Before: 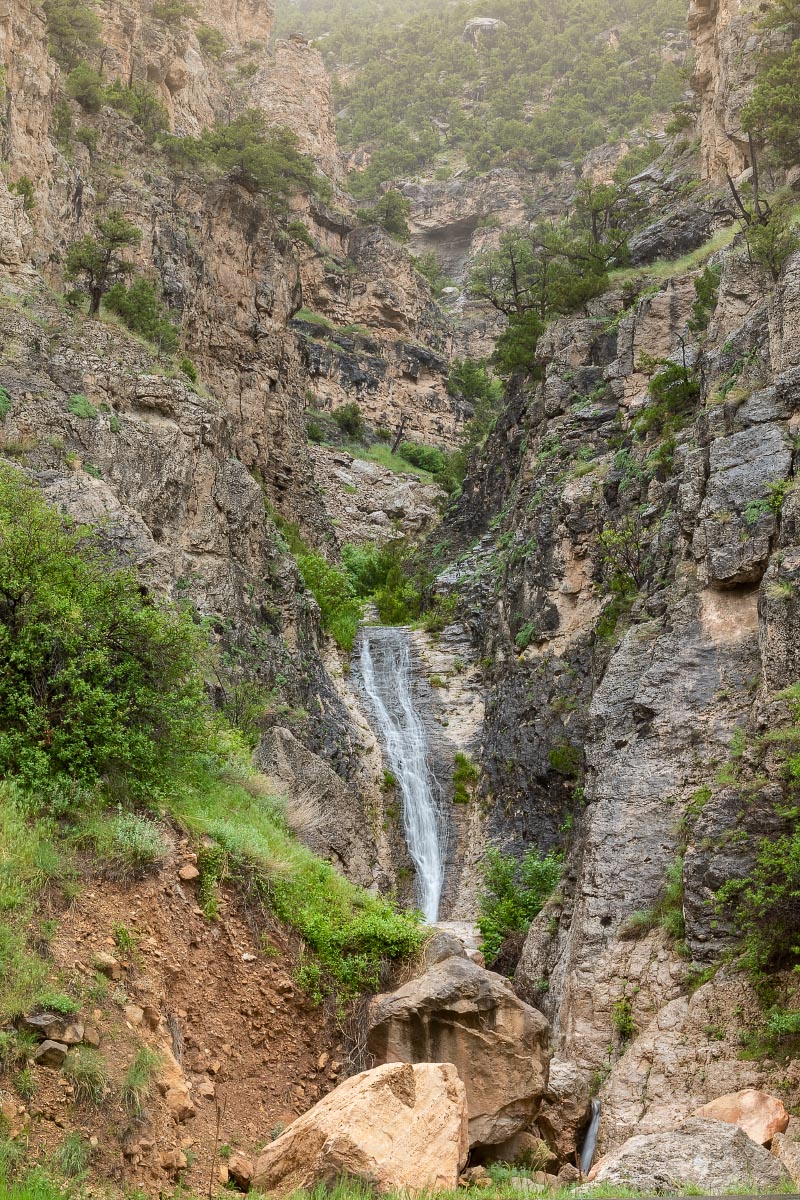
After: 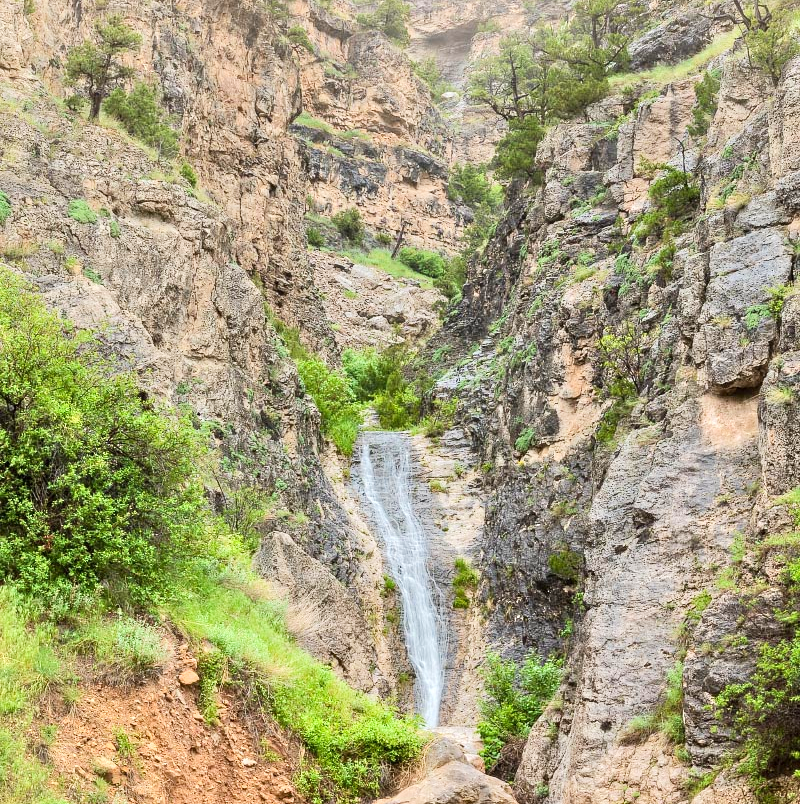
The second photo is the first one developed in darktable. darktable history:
tone equalizer: -7 EV 0.163 EV, -6 EV 0.578 EV, -5 EV 1.11 EV, -4 EV 1.37 EV, -3 EV 1.15 EV, -2 EV 0.6 EV, -1 EV 0.159 EV, edges refinement/feathering 500, mask exposure compensation -1.57 EV, preserve details guided filter
crop: top 16.254%, bottom 16.728%
